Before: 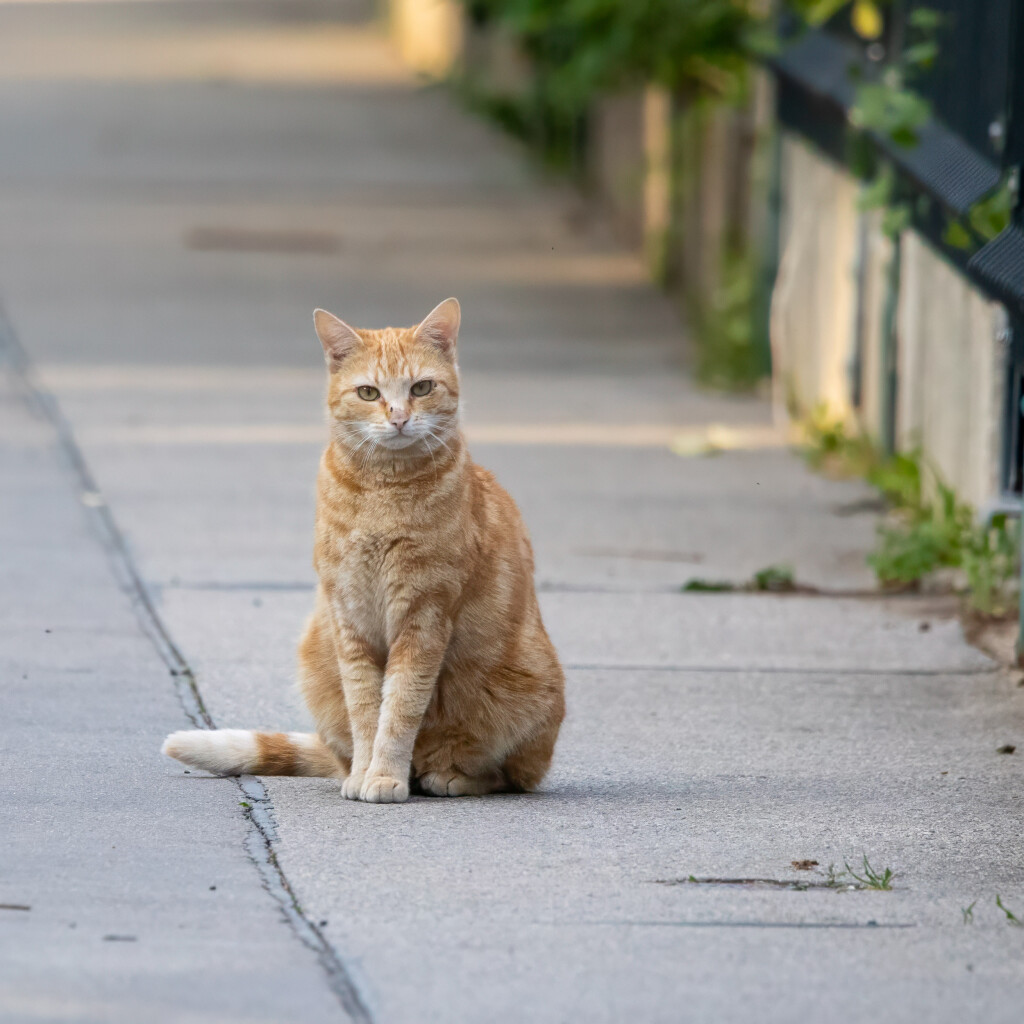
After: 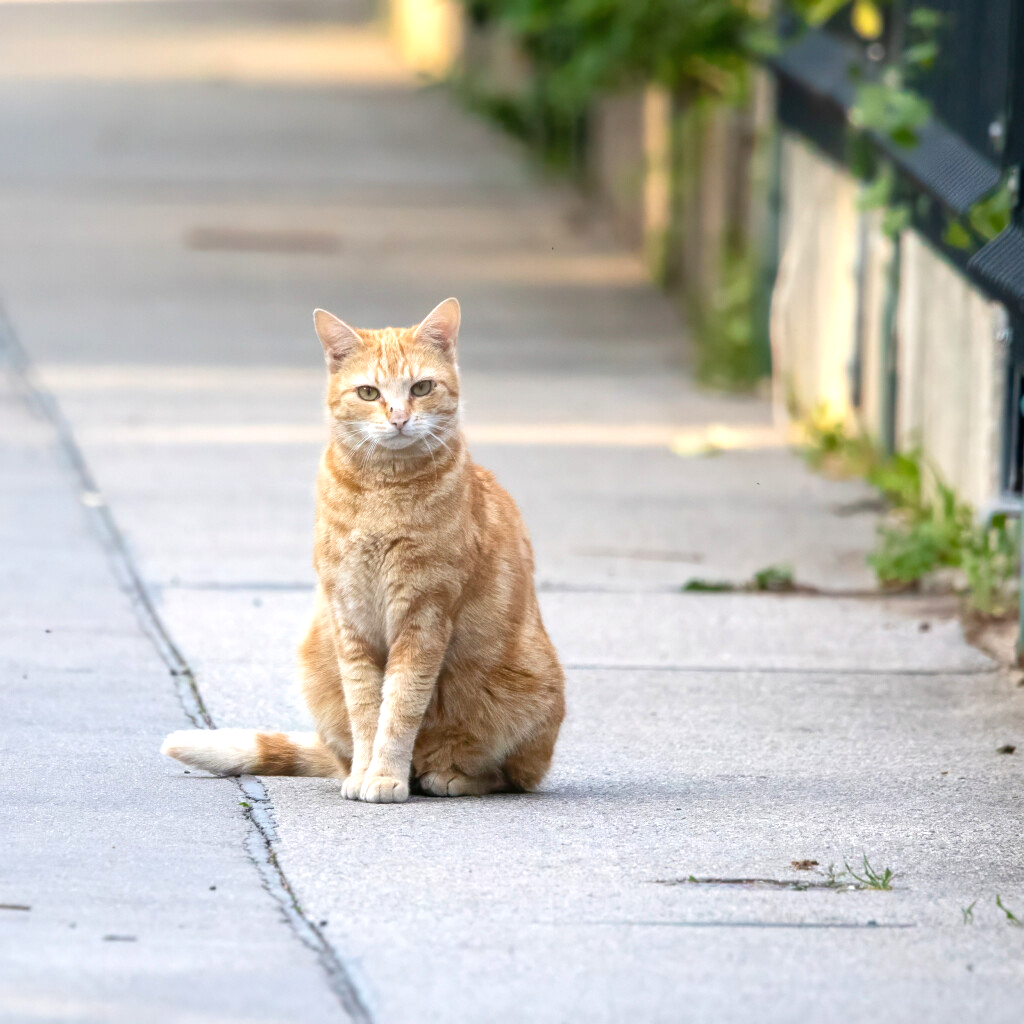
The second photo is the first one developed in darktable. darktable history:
exposure: black level correction 0, exposure 0.688 EV, compensate highlight preservation false
